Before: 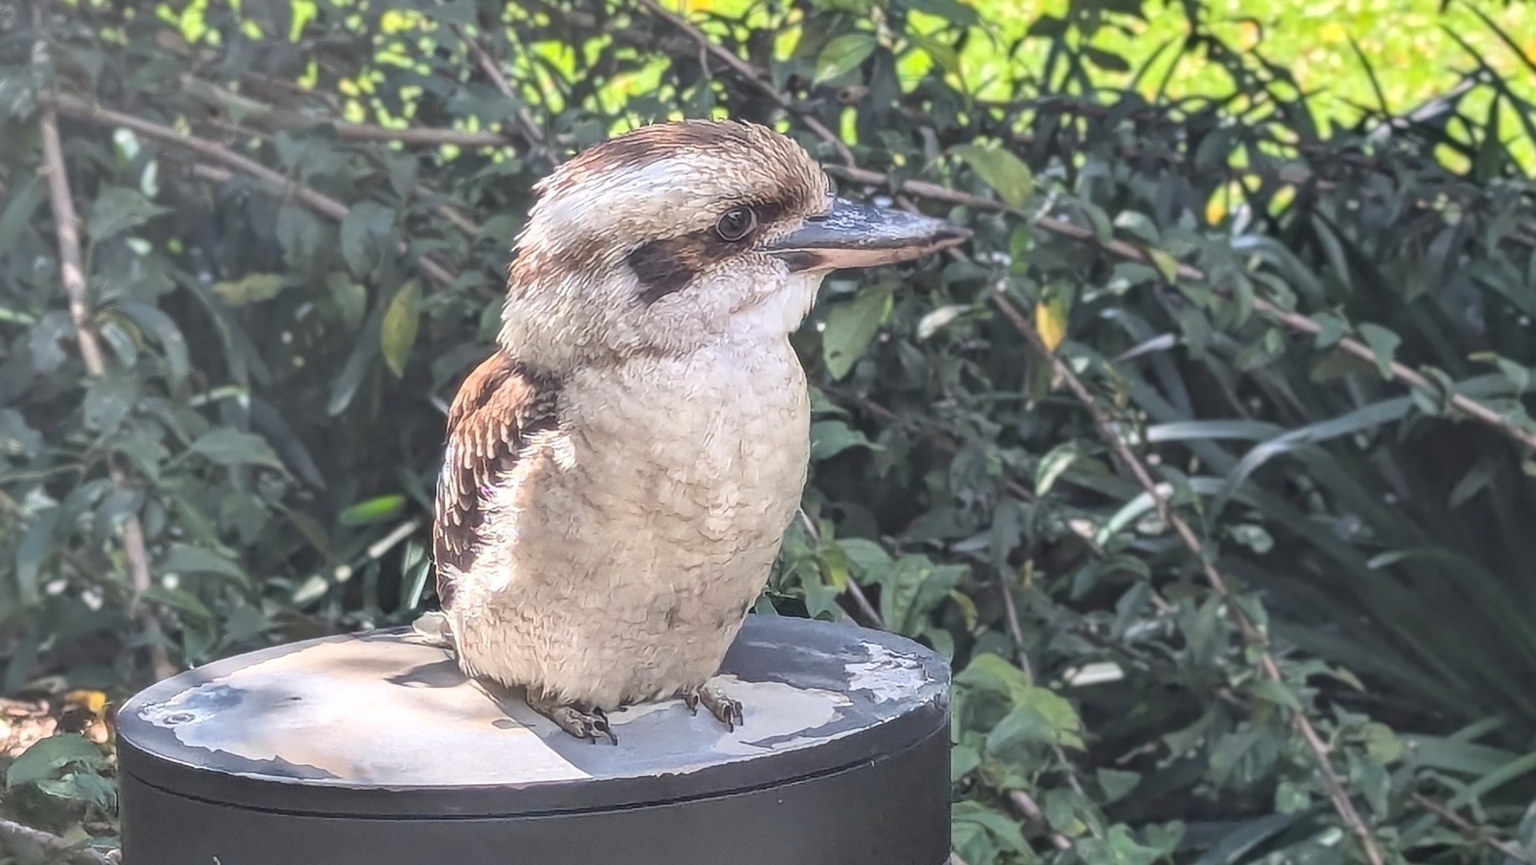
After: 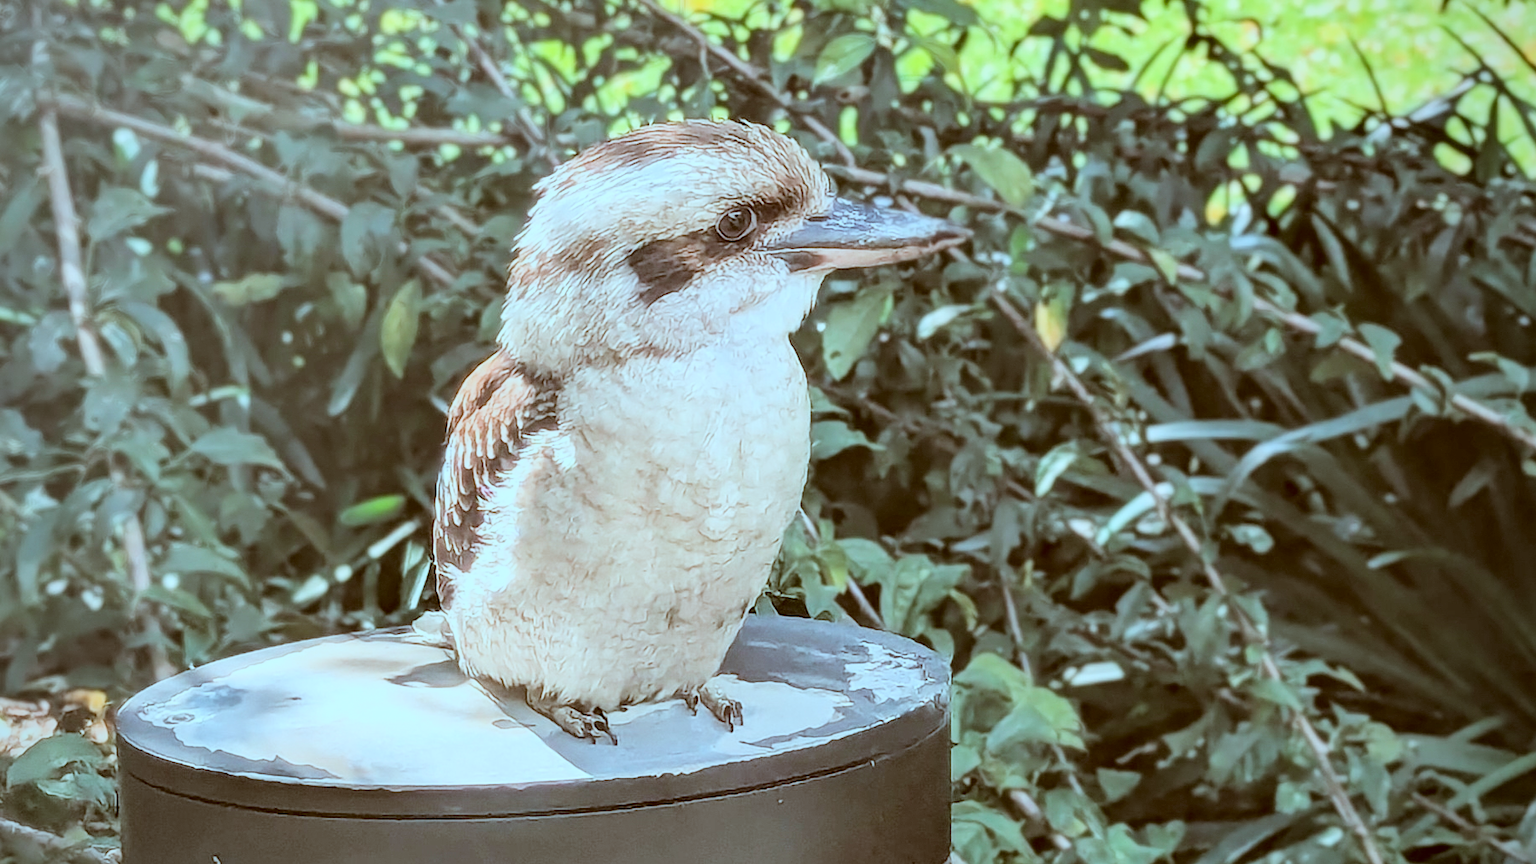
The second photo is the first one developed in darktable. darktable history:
filmic rgb: black relative exposure -5.12 EV, white relative exposure 3.95 EV, threshold 6 EV, hardness 2.9, contrast 1.3, enable highlight reconstruction true
color correction: highlights a* -15.06, highlights b* -16.6, shadows a* 10.12, shadows b* 29.51
exposure: black level correction 0.001, exposure 0.498 EV, compensate highlight preservation false
vignetting: fall-off radius 61.12%, brightness -0.422, saturation -0.21
